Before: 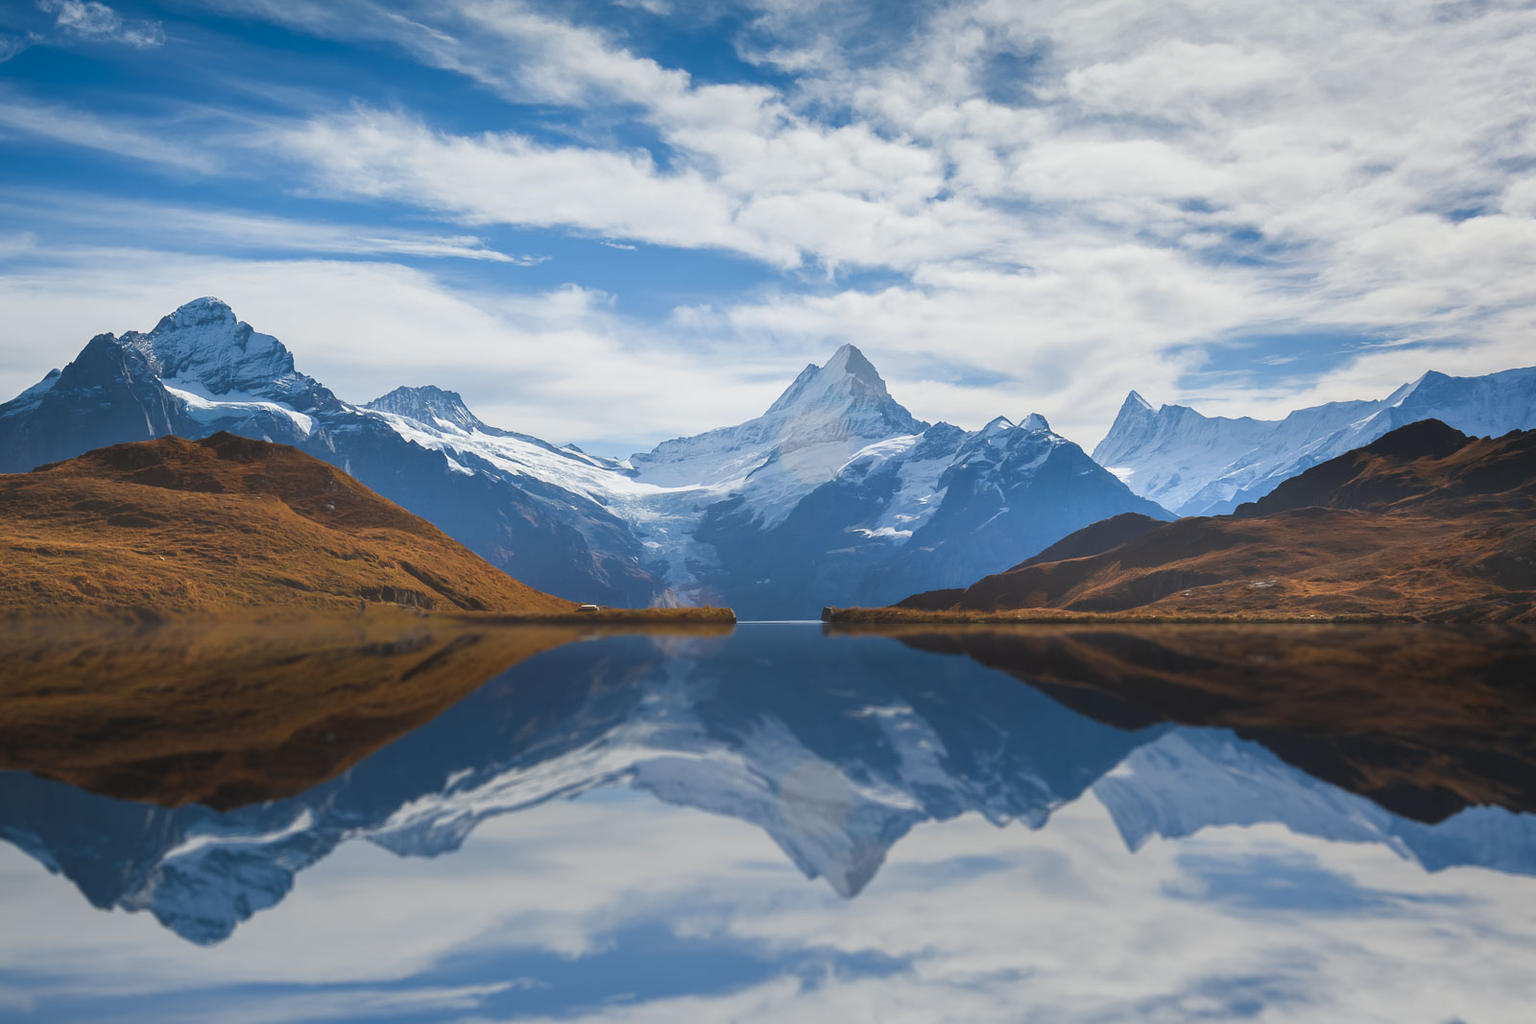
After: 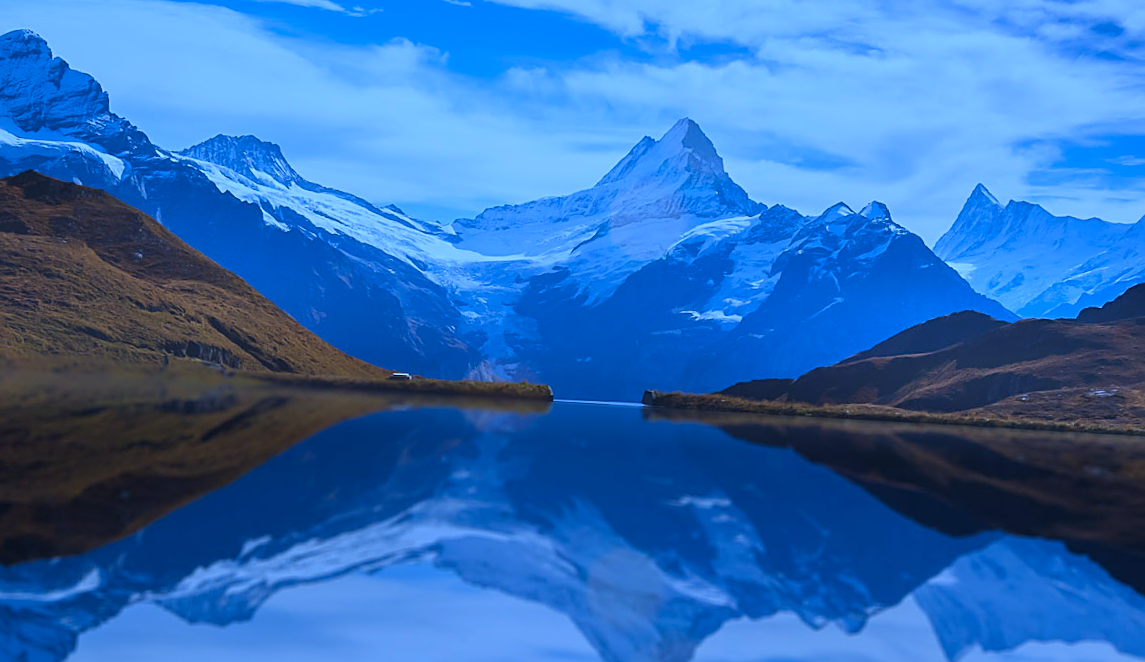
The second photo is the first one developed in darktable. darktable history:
crop and rotate: angle -3.37°, left 9.79%, top 20.73%, right 12.42%, bottom 11.82%
exposure: exposure -0.492 EV, compensate highlight preservation false
white balance: red 0.766, blue 1.537
sharpen: on, module defaults
